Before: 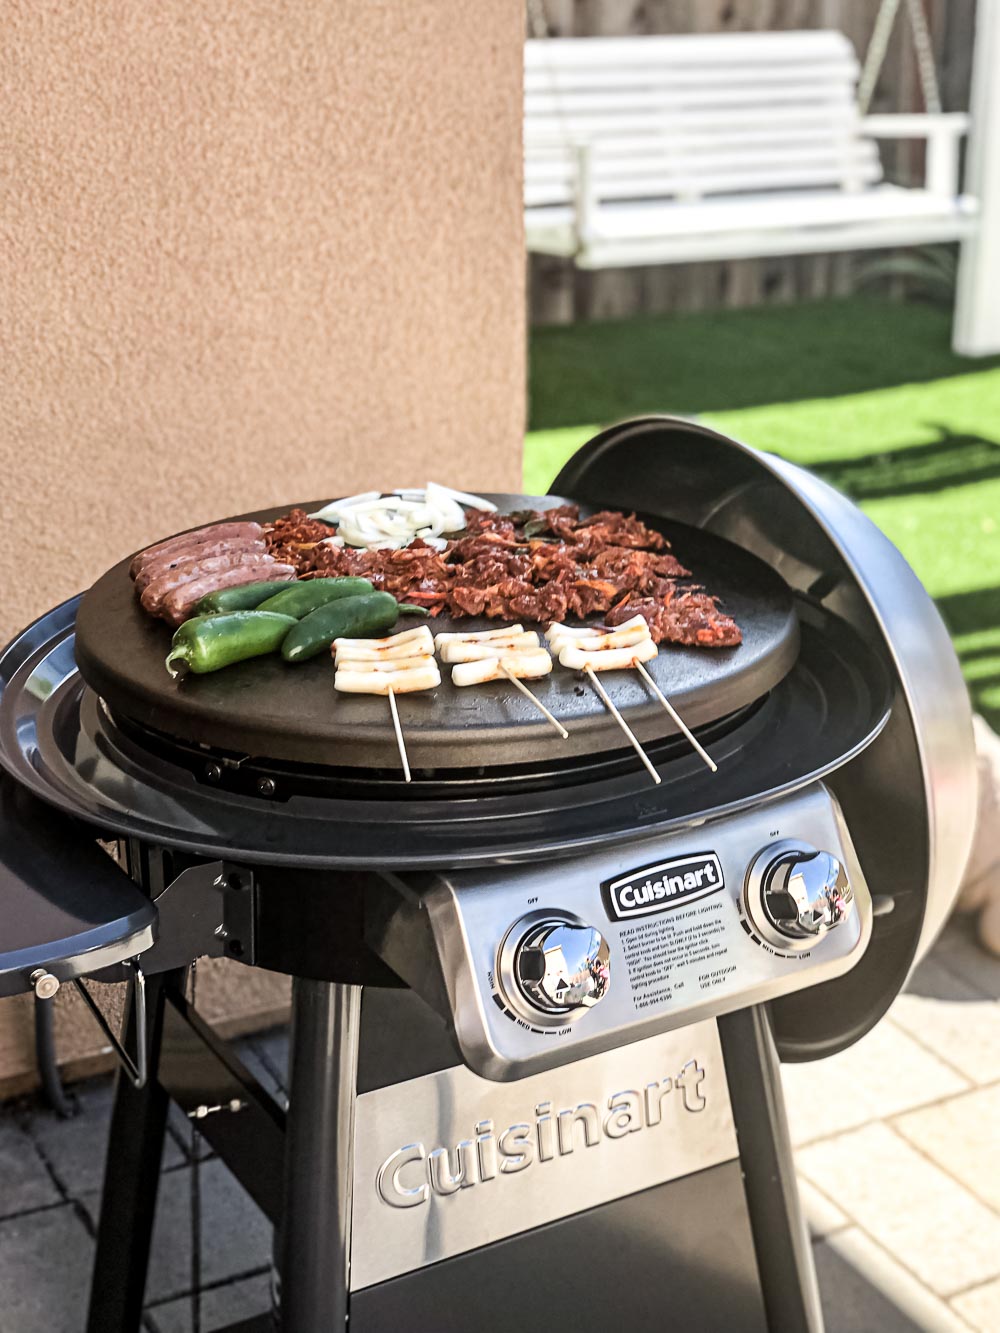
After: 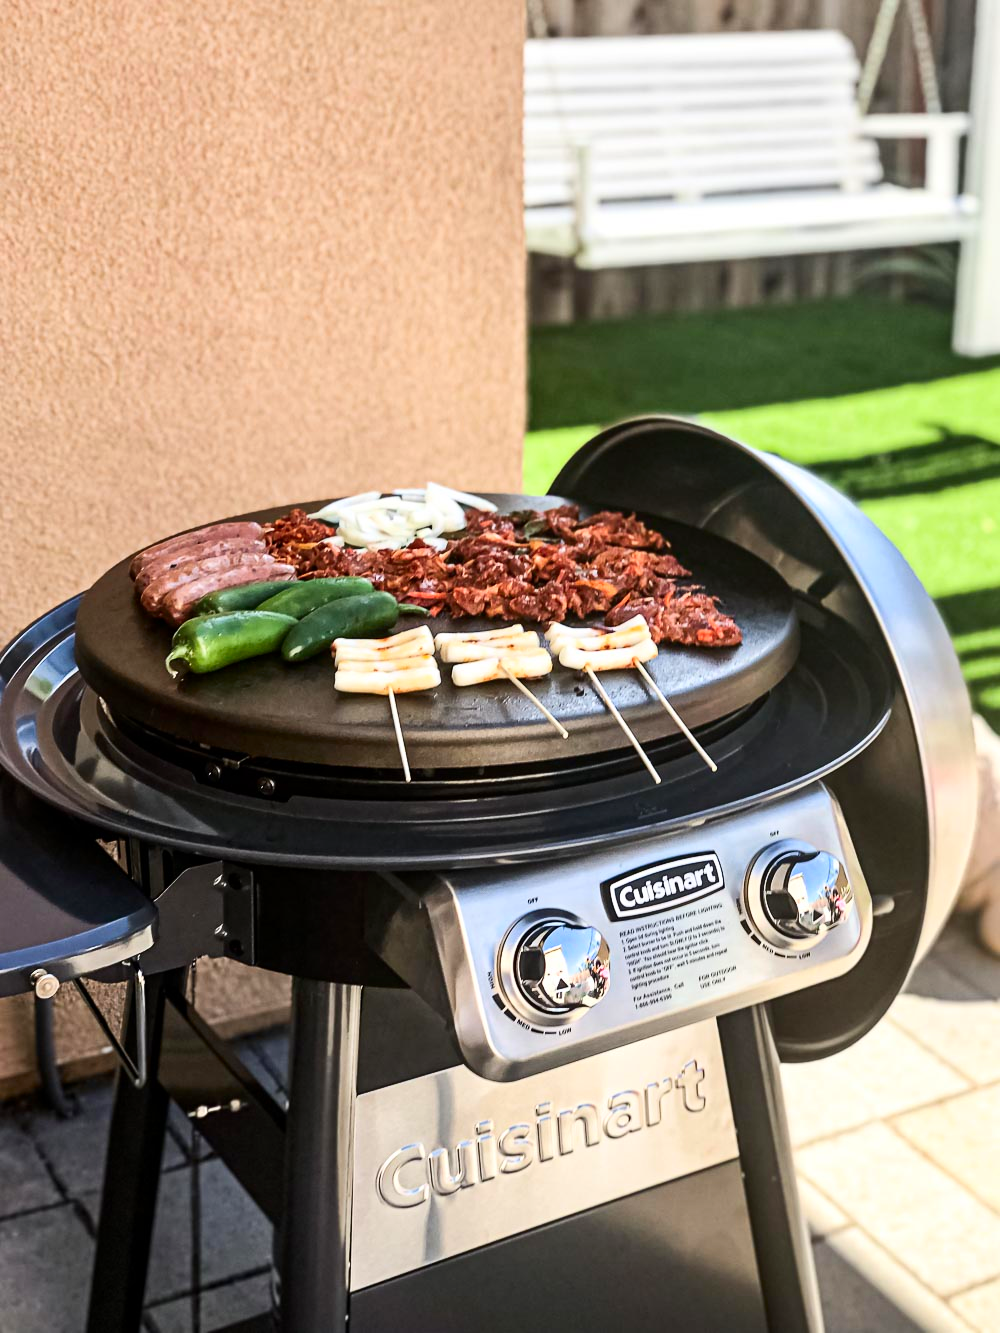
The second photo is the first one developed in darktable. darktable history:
contrast brightness saturation: contrast 0.18, saturation 0.3
rotate and perspective: automatic cropping original format, crop left 0, crop top 0
shadows and highlights: radius 125.46, shadows 21.19, highlights -21.19, low approximation 0.01
